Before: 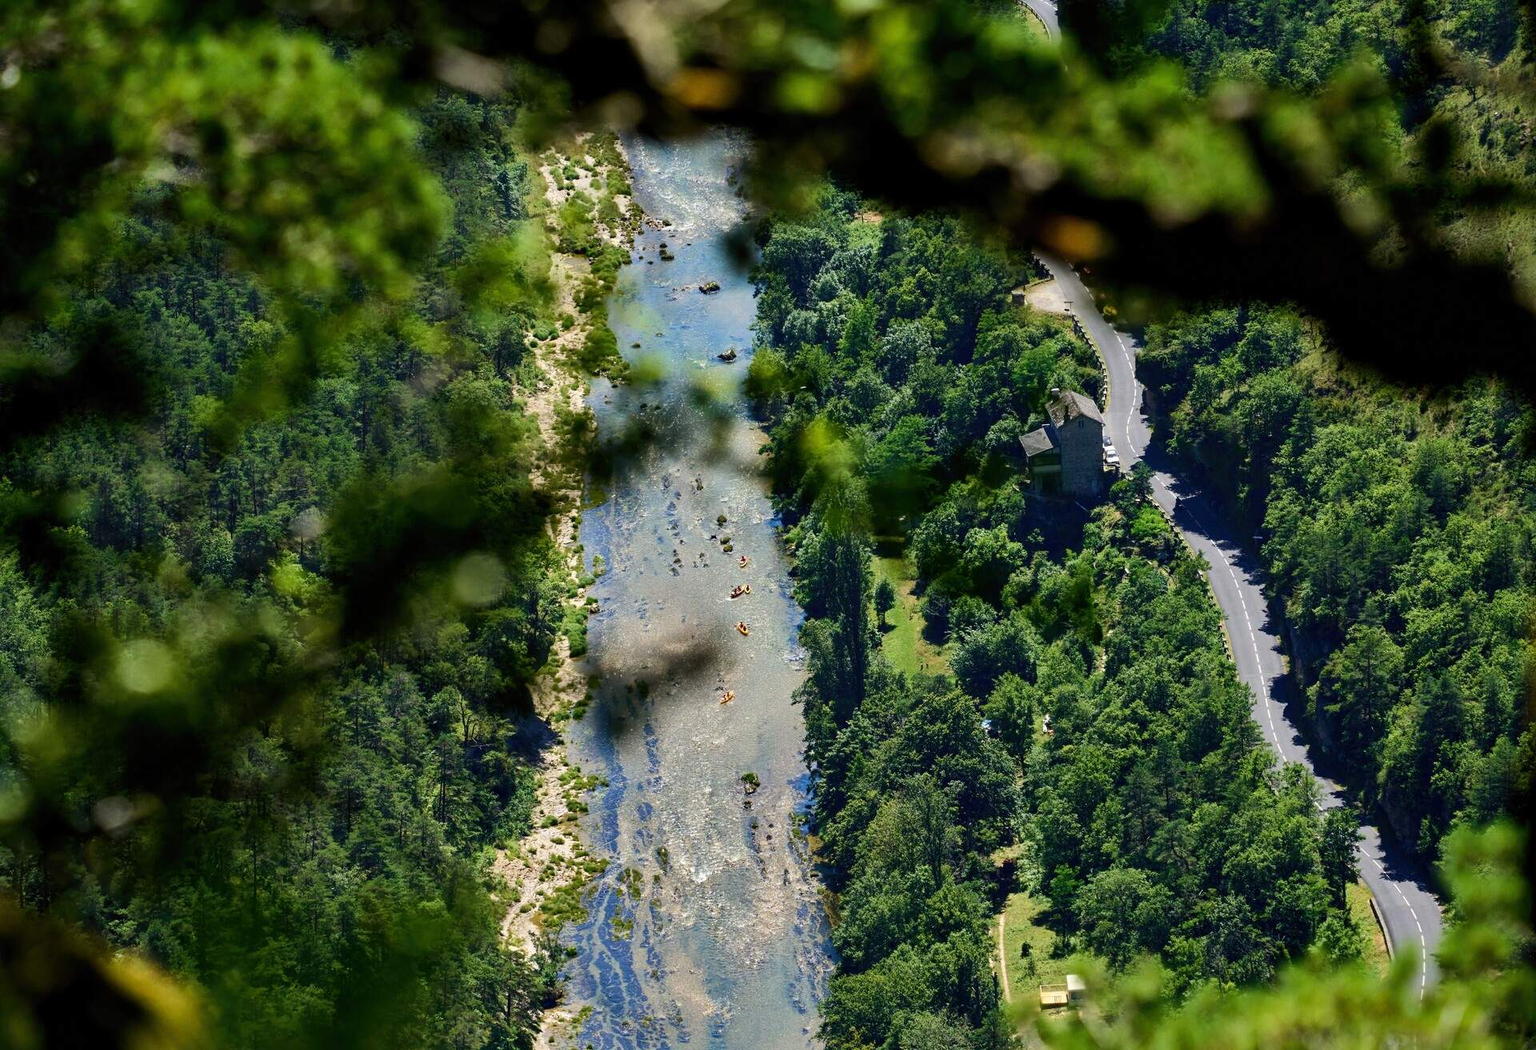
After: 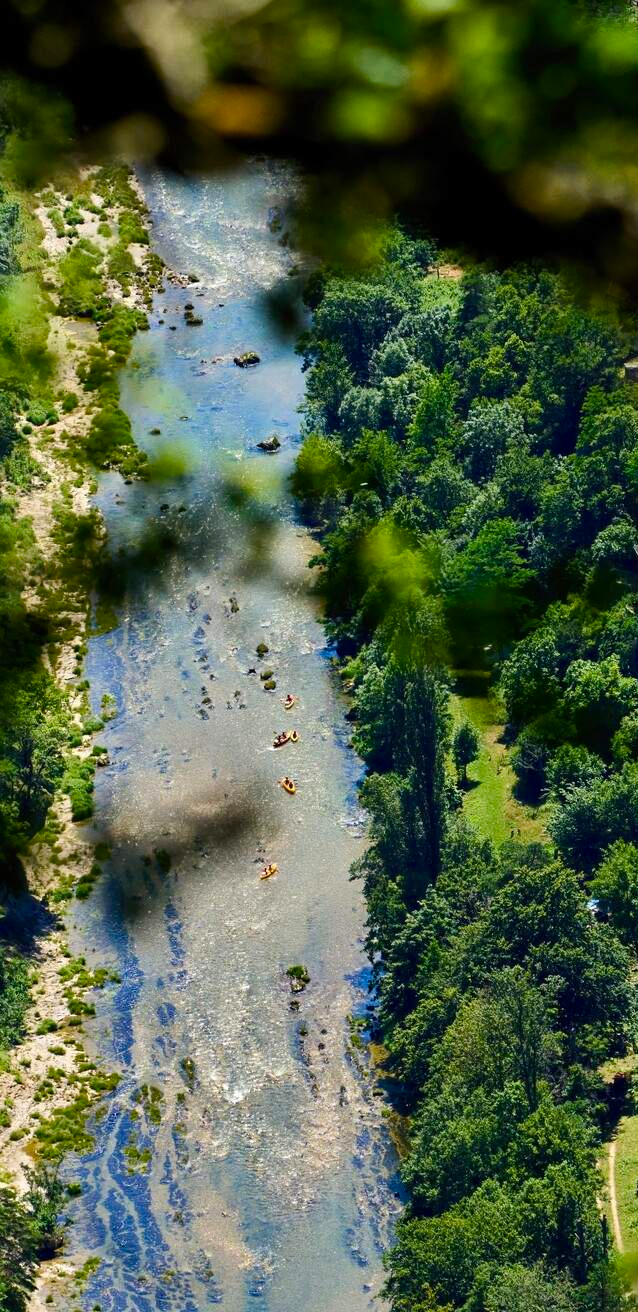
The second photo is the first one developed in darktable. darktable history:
exposure: exposure 0.081 EV, compensate highlight preservation false
crop: left 33.36%, right 33.36%
color balance rgb: linear chroma grading › shadows -8%, linear chroma grading › global chroma 10%, perceptual saturation grading › global saturation 2%, perceptual saturation grading › highlights -2%, perceptual saturation grading › mid-tones 4%, perceptual saturation grading › shadows 8%, perceptual brilliance grading › global brilliance 2%, perceptual brilliance grading › highlights -4%, global vibrance 16%, saturation formula JzAzBz (2021)
